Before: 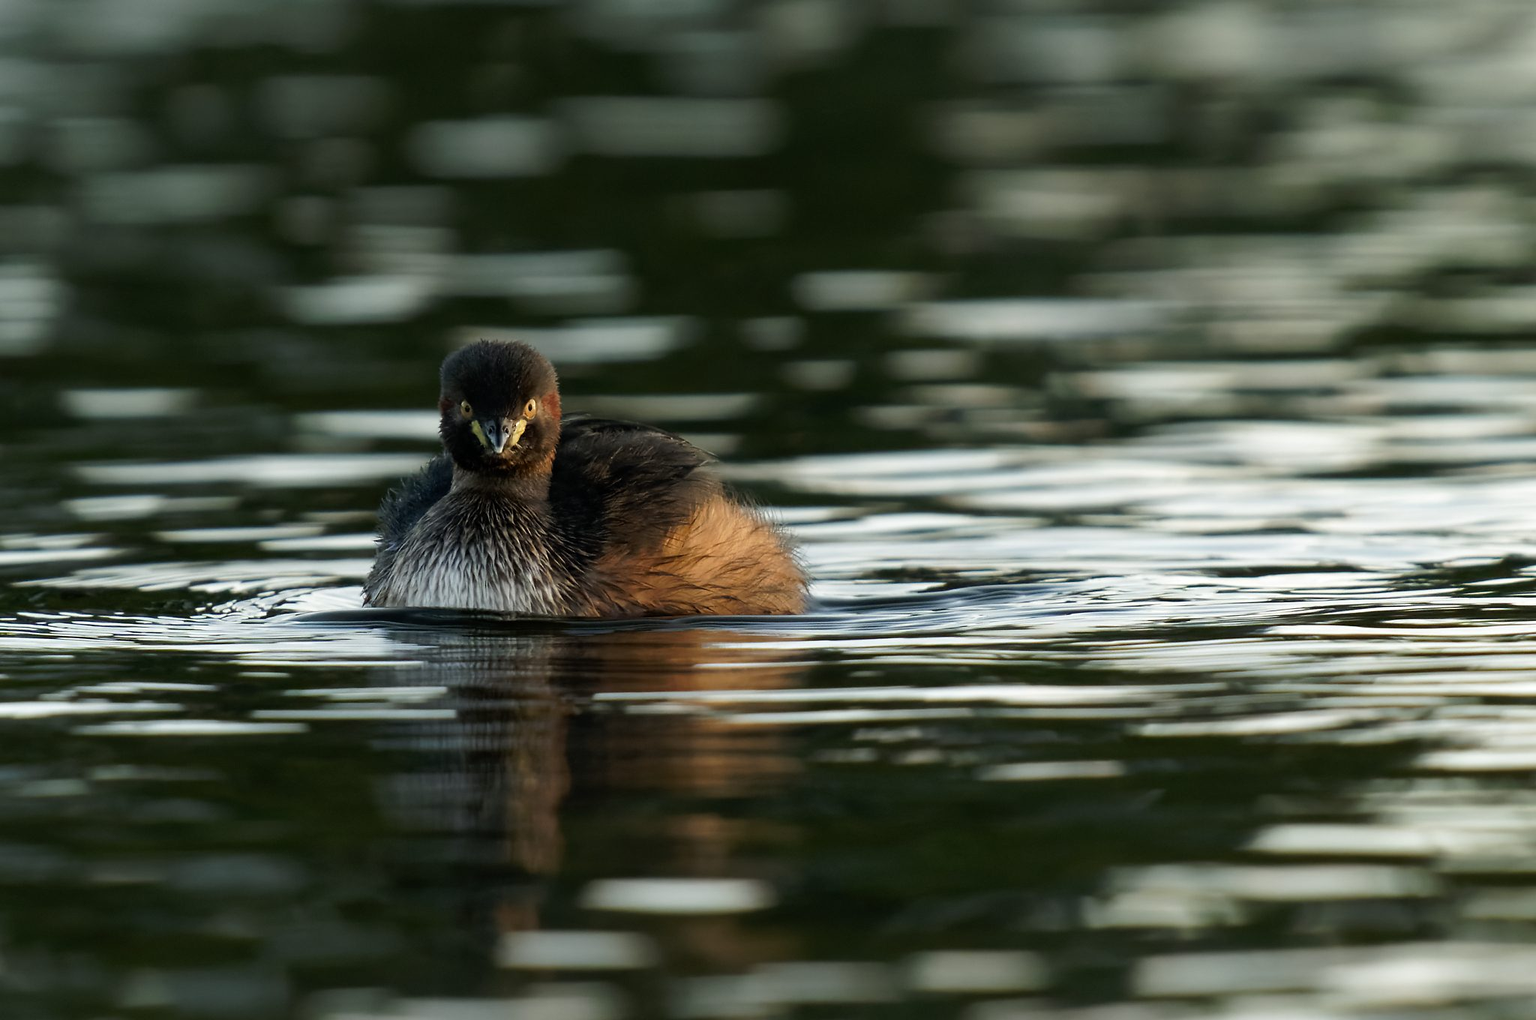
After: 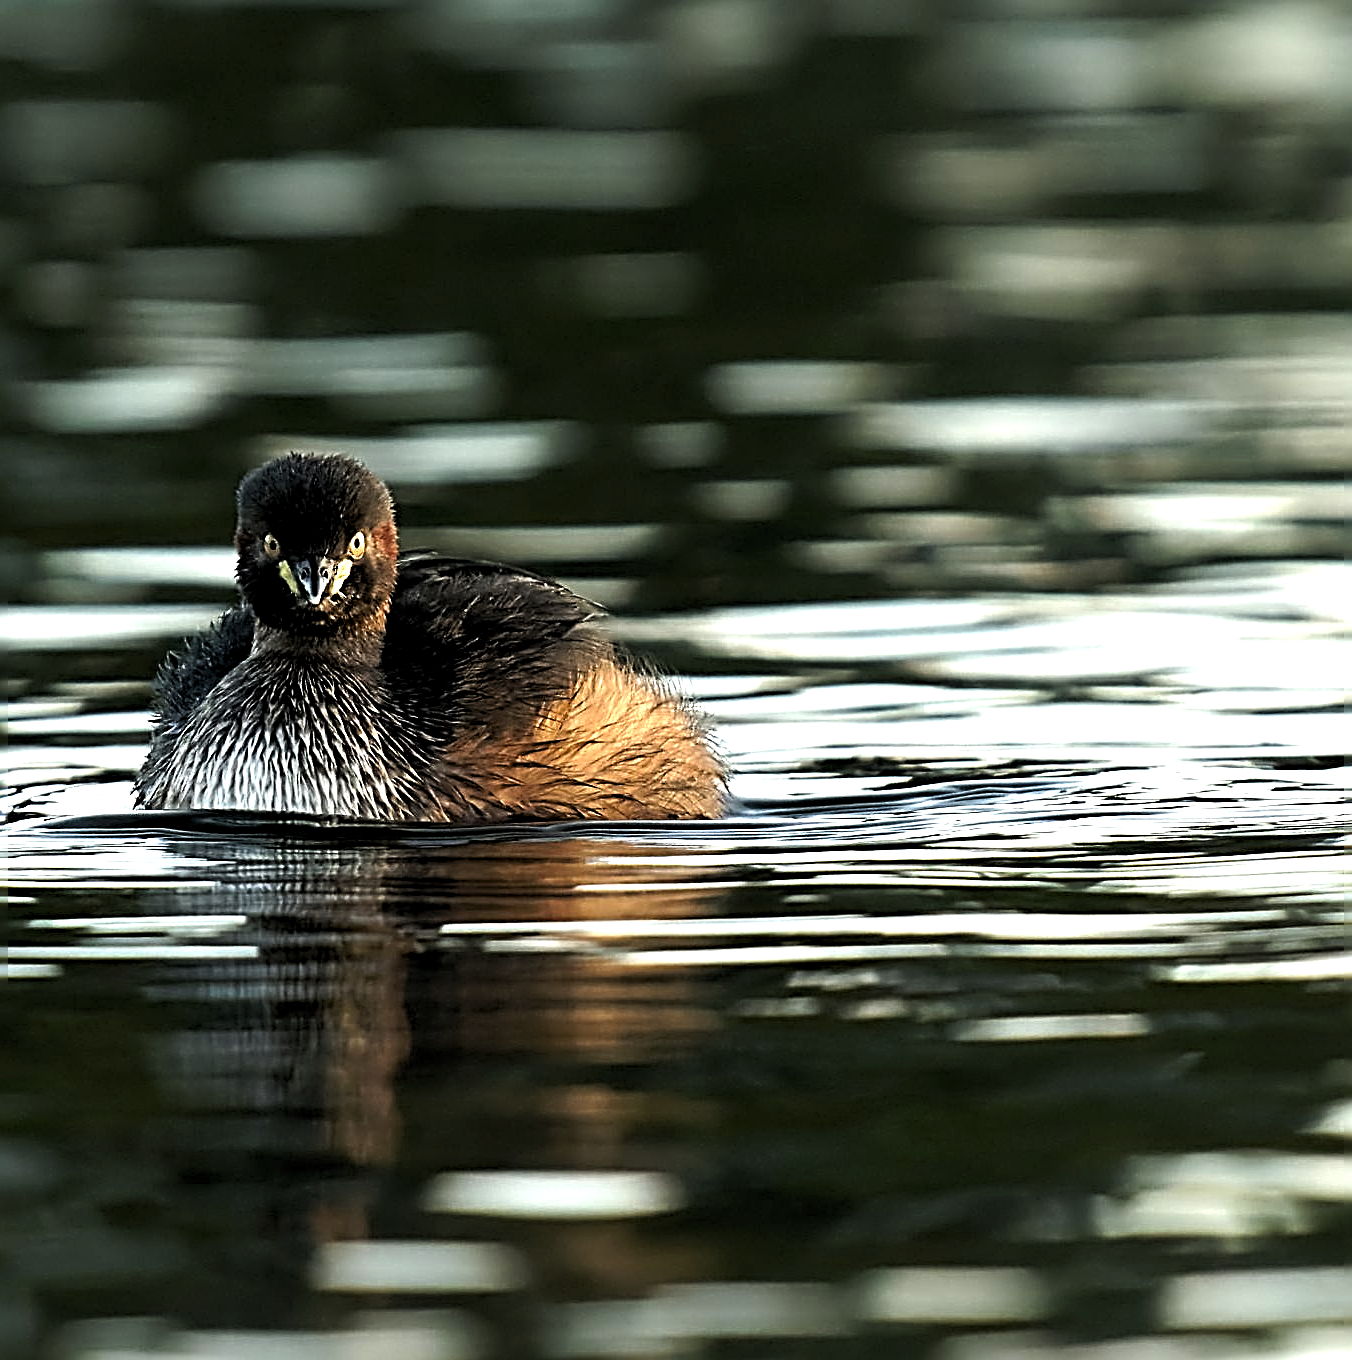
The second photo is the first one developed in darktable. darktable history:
exposure: black level correction 0, exposure 0.696 EV, compensate highlight preservation false
levels: levels [0.052, 0.496, 0.908]
sharpen: radius 3.192, amount 1.736
crop: left 17.093%, right 16.851%
